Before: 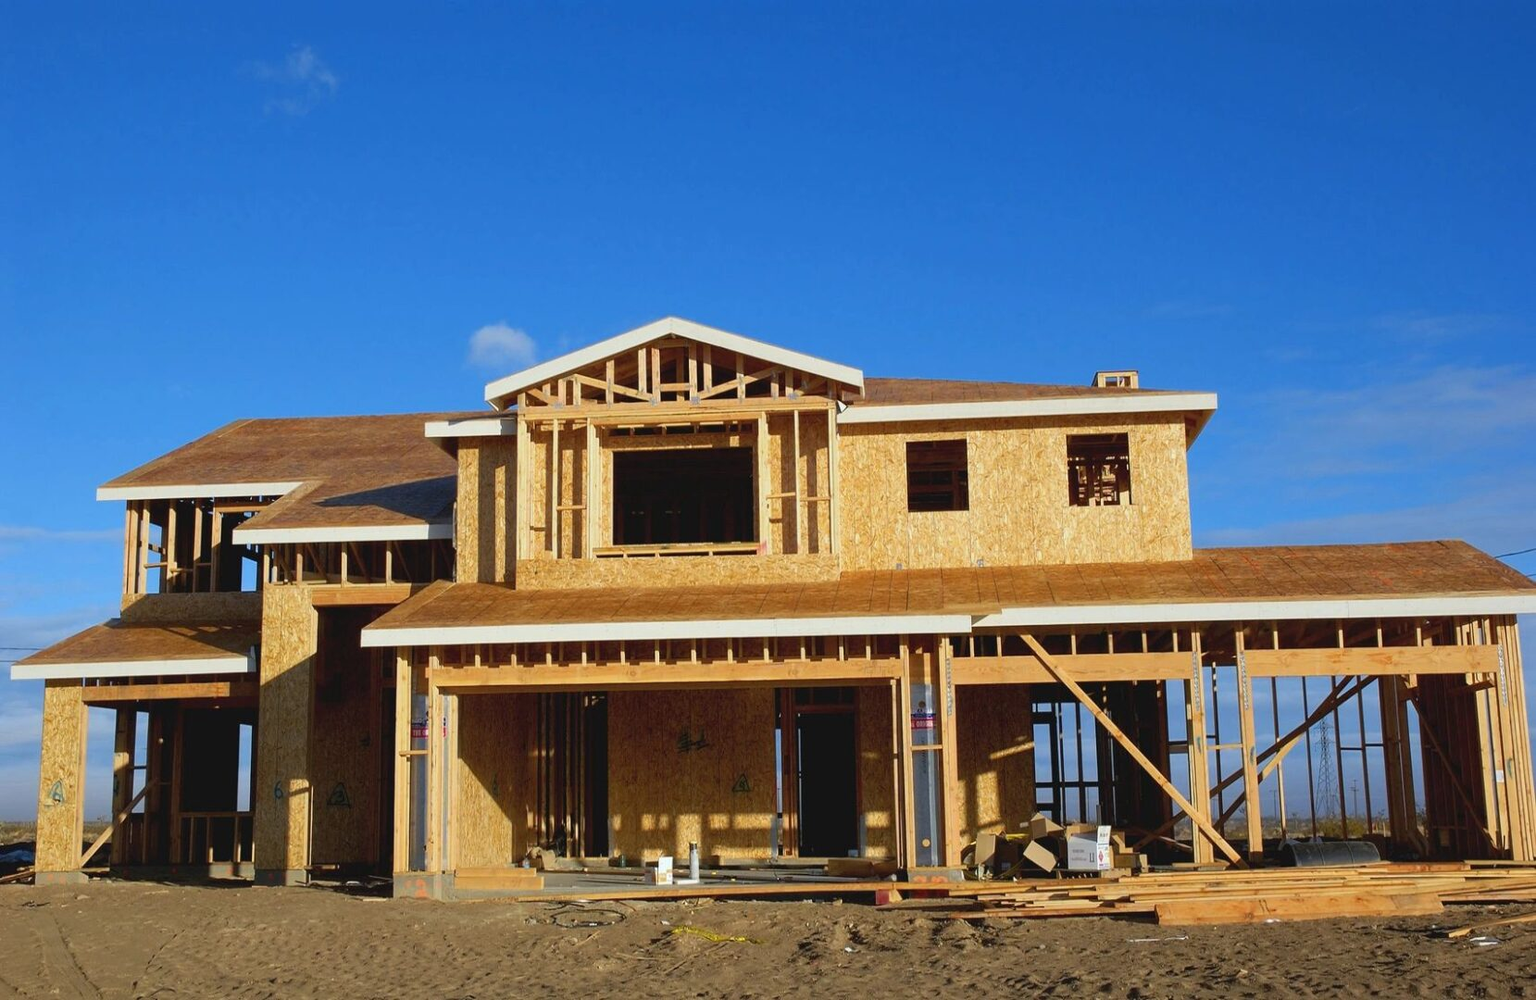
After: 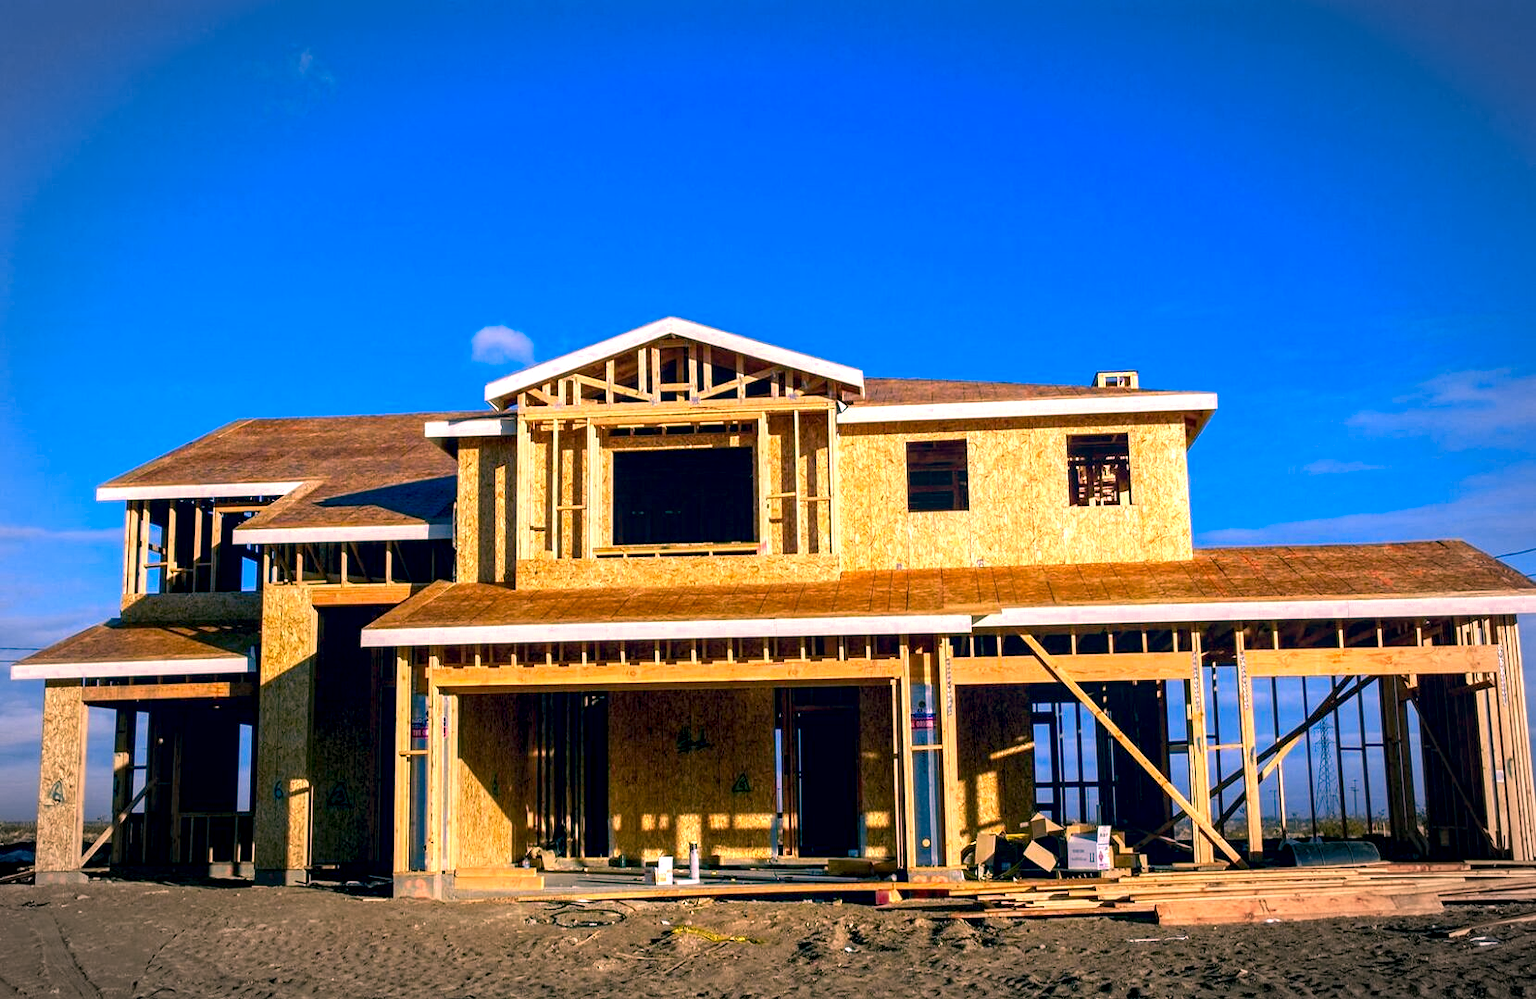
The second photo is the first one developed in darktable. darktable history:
local contrast: detail 160%
color correction: highlights a* 17.03, highlights b* 0.205, shadows a* -15.38, shadows b* -14.56, saturation 1.5
exposure: black level correction 0.007, exposure 0.159 EV, compensate highlight preservation false
vignetting: automatic ratio true
color zones: curves: ch0 [(0, 0.465) (0.092, 0.596) (0.289, 0.464) (0.429, 0.453) (0.571, 0.464) (0.714, 0.455) (0.857, 0.462) (1, 0.465)]
